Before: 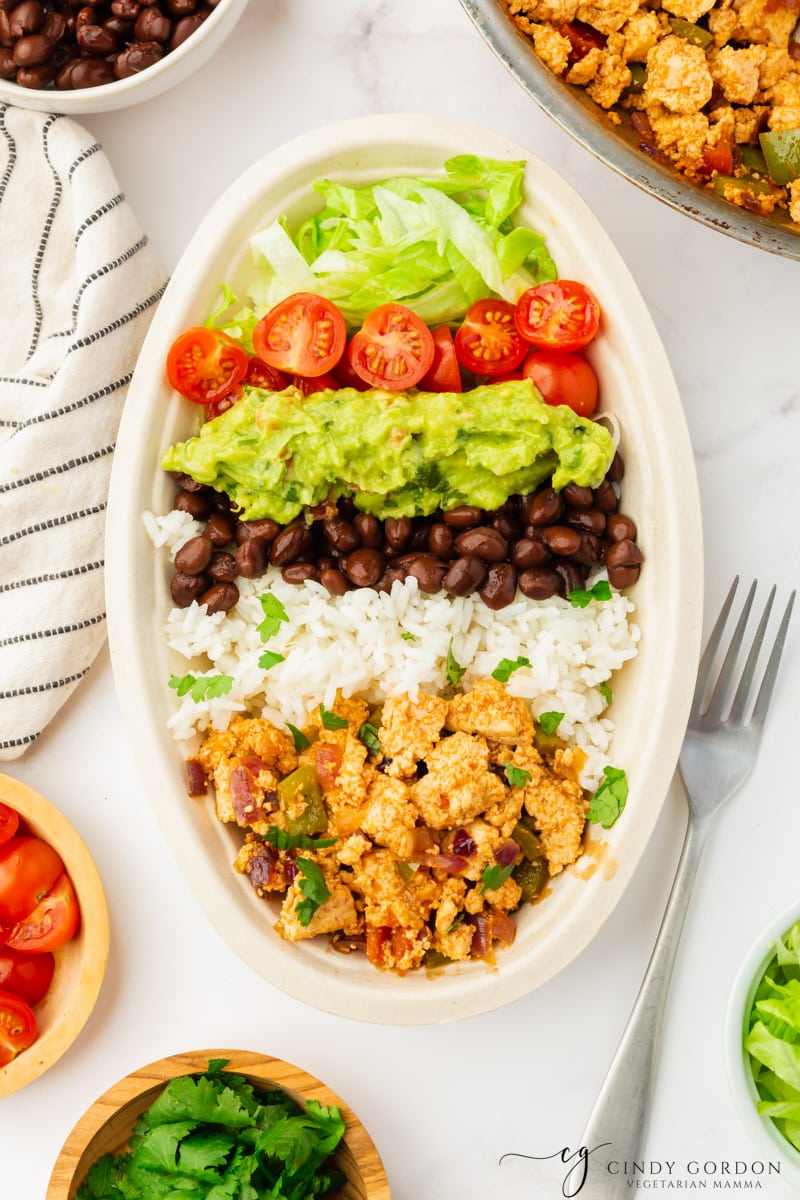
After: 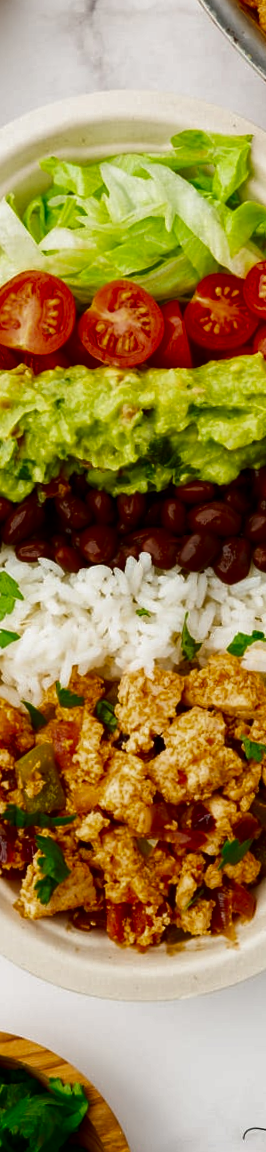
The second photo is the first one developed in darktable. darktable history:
rotate and perspective: rotation -1°, crop left 0.011, crop right 0.989, crop top 0.025, crop bottom 0.975
contrast brightness saturation: brightness -0.52
crop: left 33.36%, right 33.36%
